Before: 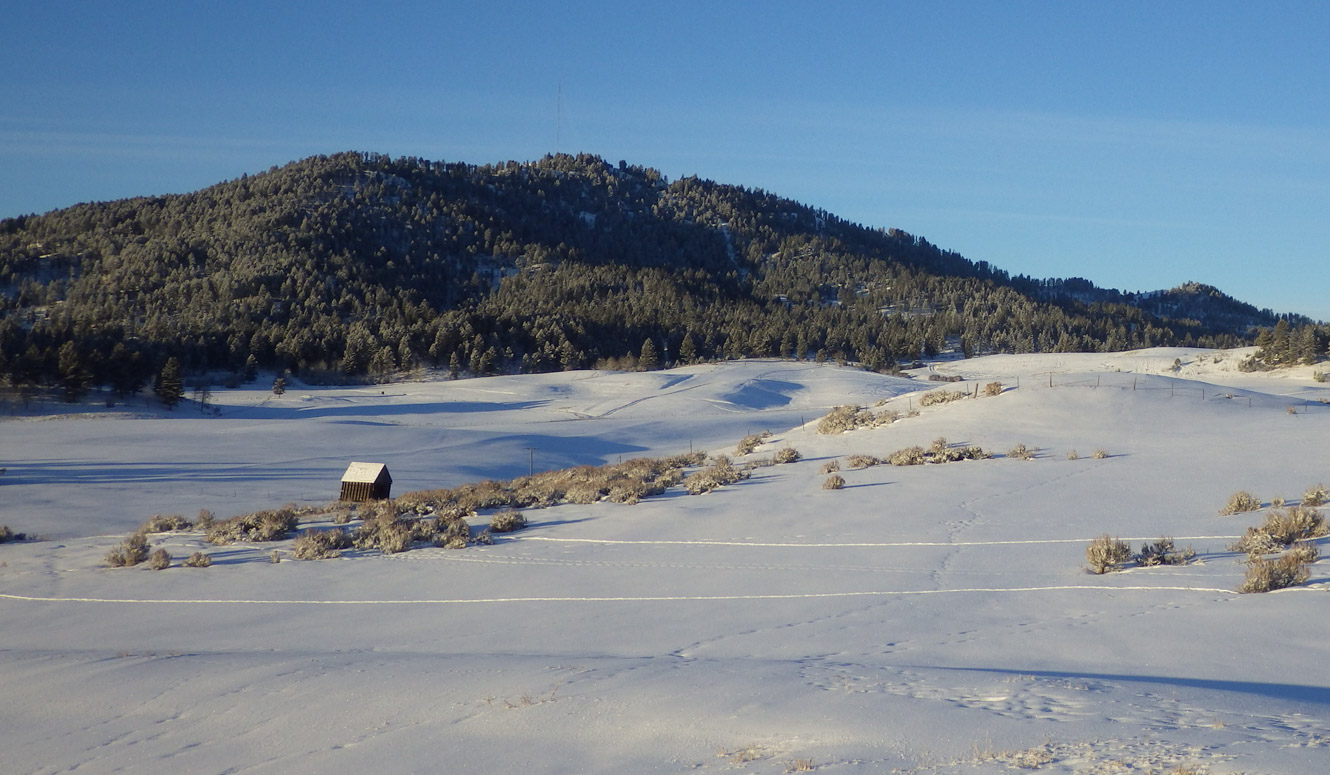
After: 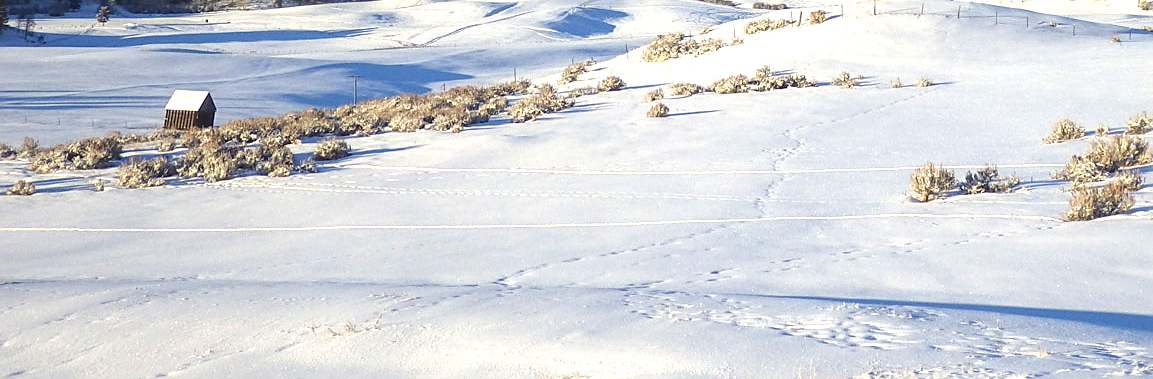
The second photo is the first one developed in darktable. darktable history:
crop and rotate: left 13.306%, top 48.129%, bottom 2.928%
sharpen: on, module defaults
exposure: black level correction -0.002, exposure 1.115 EV, compensate highlight preservation false
local contrast: on, module defaults
